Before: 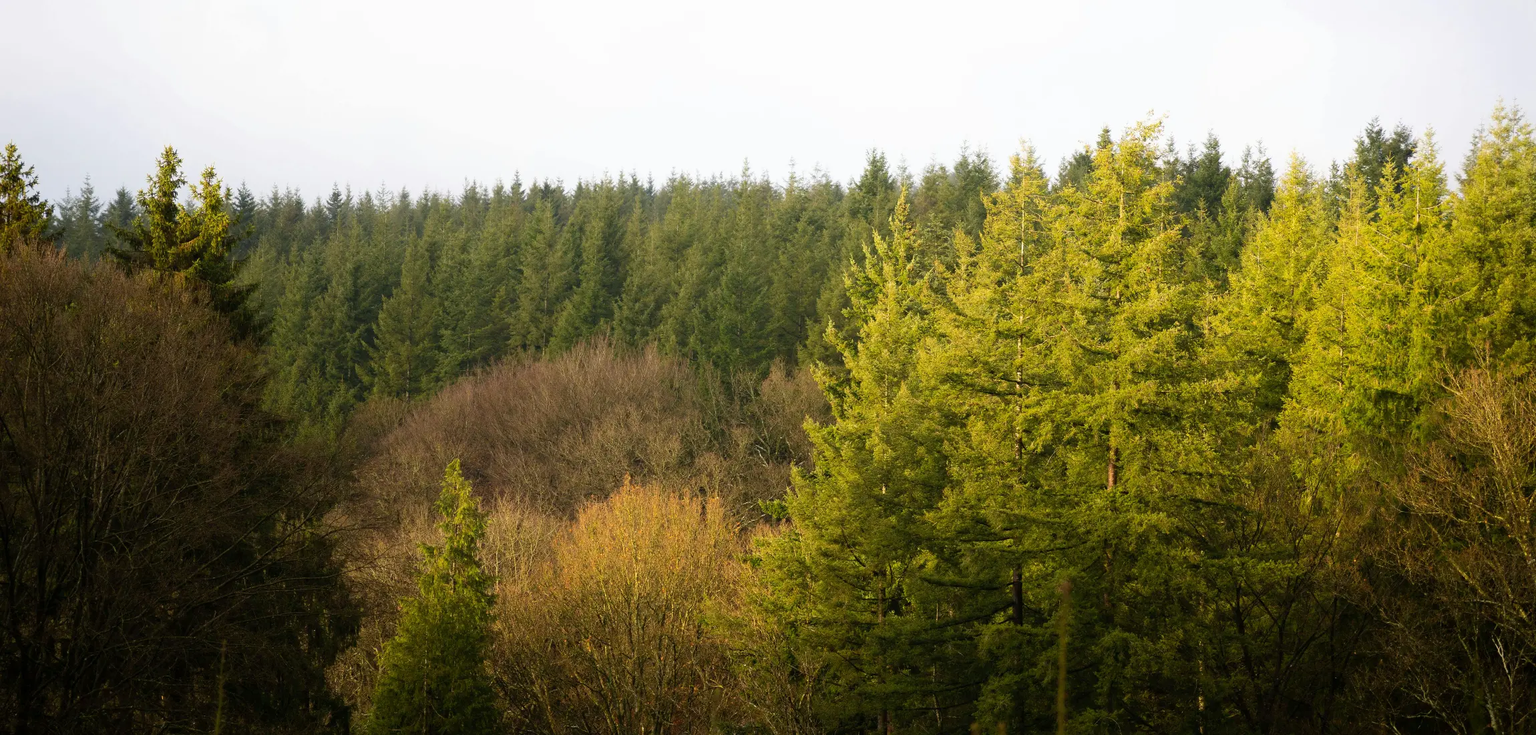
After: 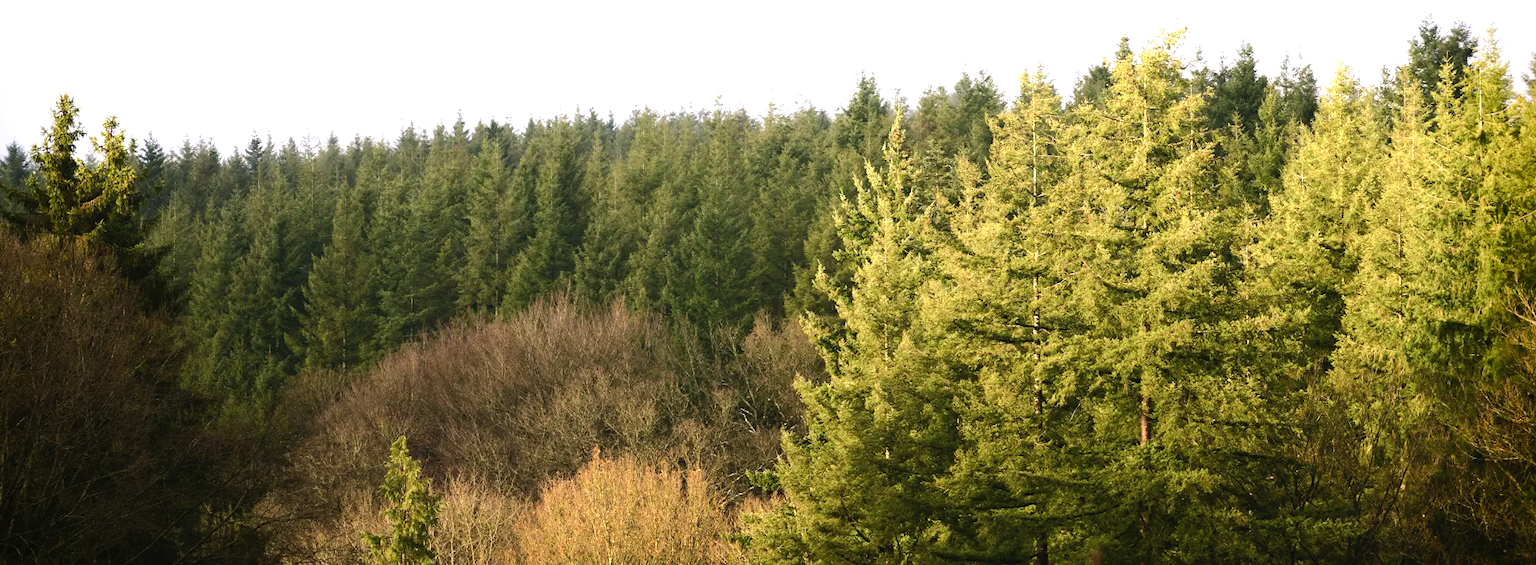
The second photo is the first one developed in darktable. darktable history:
vignetting: fall-off start 88.53%, fall-off radius 44.2%, saturation 0.376, width/height ratio 1.161
rotate and perspective: rotation -2°, crop left 0.022, crop right 0.978, crop top 0.049, crop bottom 0.951
crop: left 5.596%, top 10.314%, right 3.534%, bottom 19.395%
color balance rgb: shadows lift › chroma 2%, shadows lift › hue 135.47°, highlights gain › chroma 2%, highlights gain › hue 291.01°, global offset › luminance 0.5%, perceptual saturation grading › global saturation -10.8%, perceptual saturation grading › highlights -26.83%, perceptual saturation grading › shadows 21.25%, perceptual brilliance grading › highlights 17.77%, perceptual brilliance grading › mid-tones 31.71%, perceptual brilliance grading › shadows -31.01%, global vibrance 24.91%
